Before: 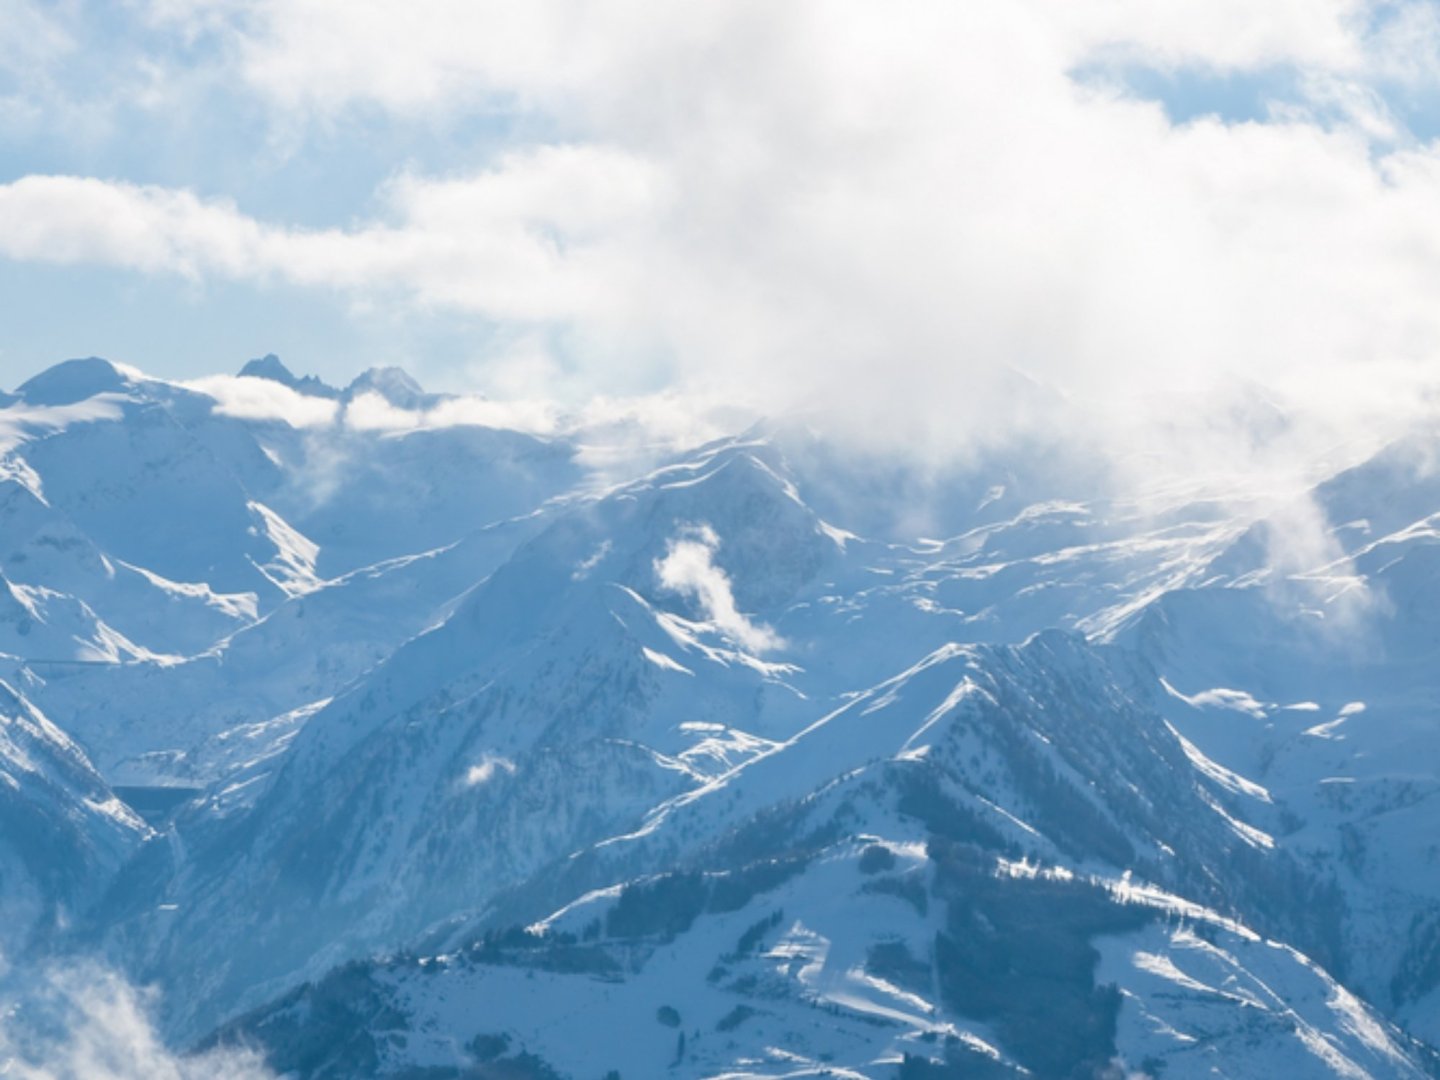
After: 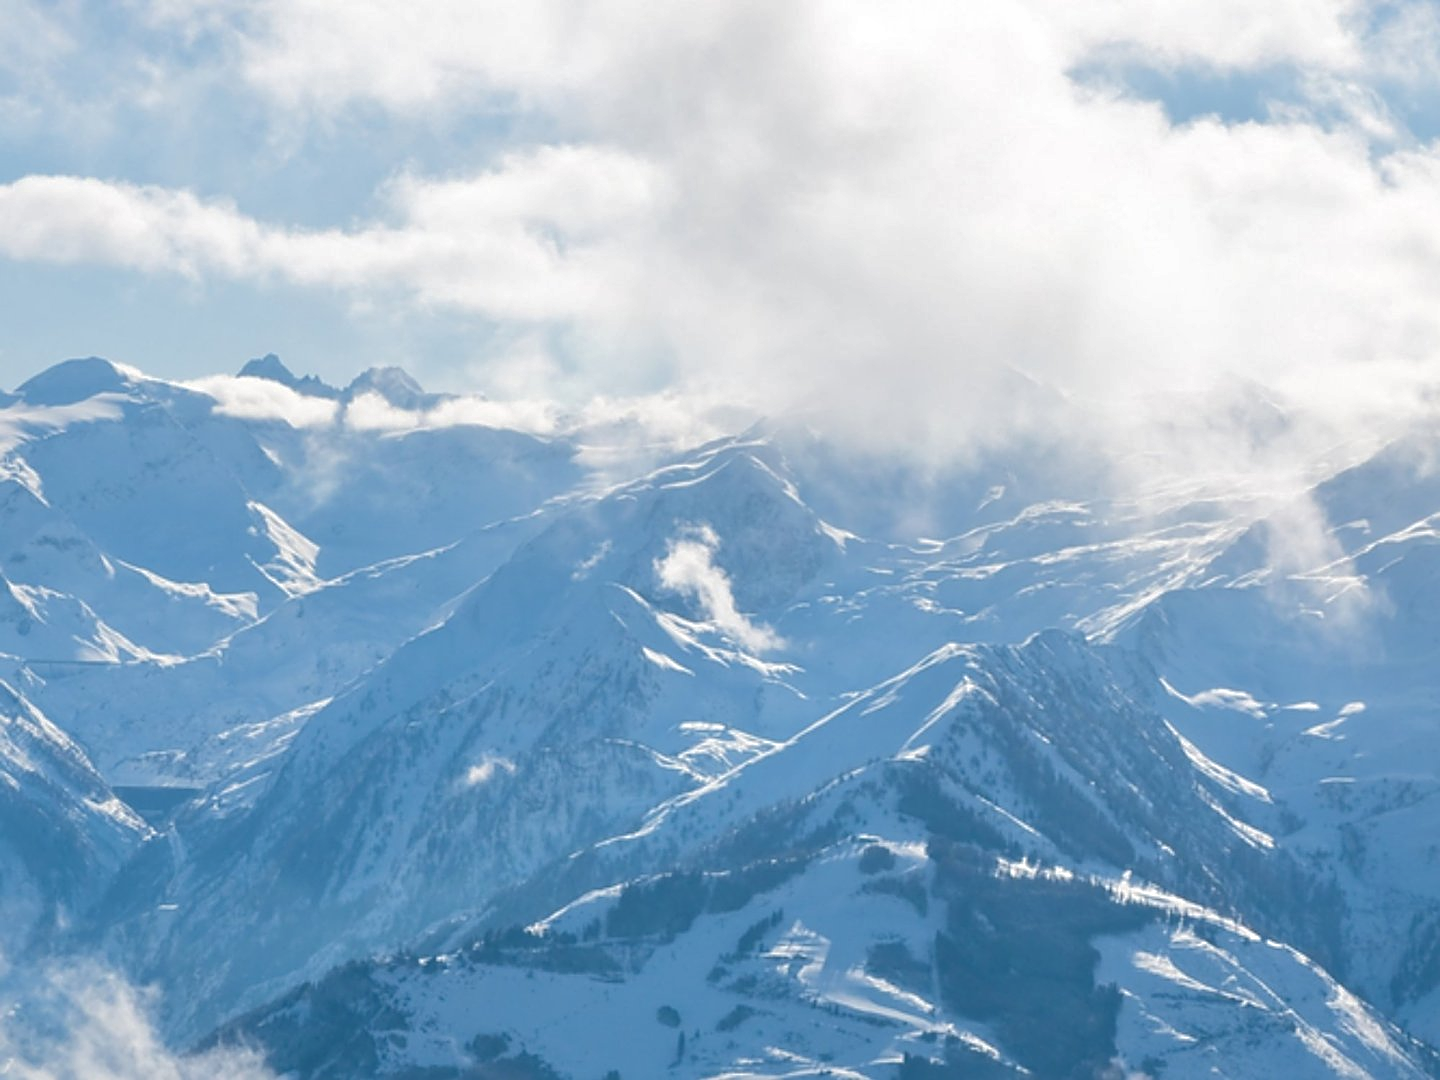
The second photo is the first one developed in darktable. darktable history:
tone curve: curves: ch0 [(0, 0) (0.003, 0.125) (0.011, 0.139) (0.025, 0.155) (0.044, 0.174) (0.069, 0.192) (0.1, 0.211) (0.136, 0.234) (0.177, 0.262) (0.224, 0.296) (0.277, 0.337) (0.335, 0.385) (0.399, 0.436) (0.468, 0.5) (0.543, 0.573) (0.623, 0.644) (0.709, 0.713) (0.801, 0.791) (0.898, 0.881) (1, 1)], color space Lab, independent channels, preserve colors none
local contrast: highlights 106%, shadows 100%, detail 119%, midtone range 0.2
shadows and highlights: shadows 25.32, highlights -25.27
sharpen: on, module defaults
